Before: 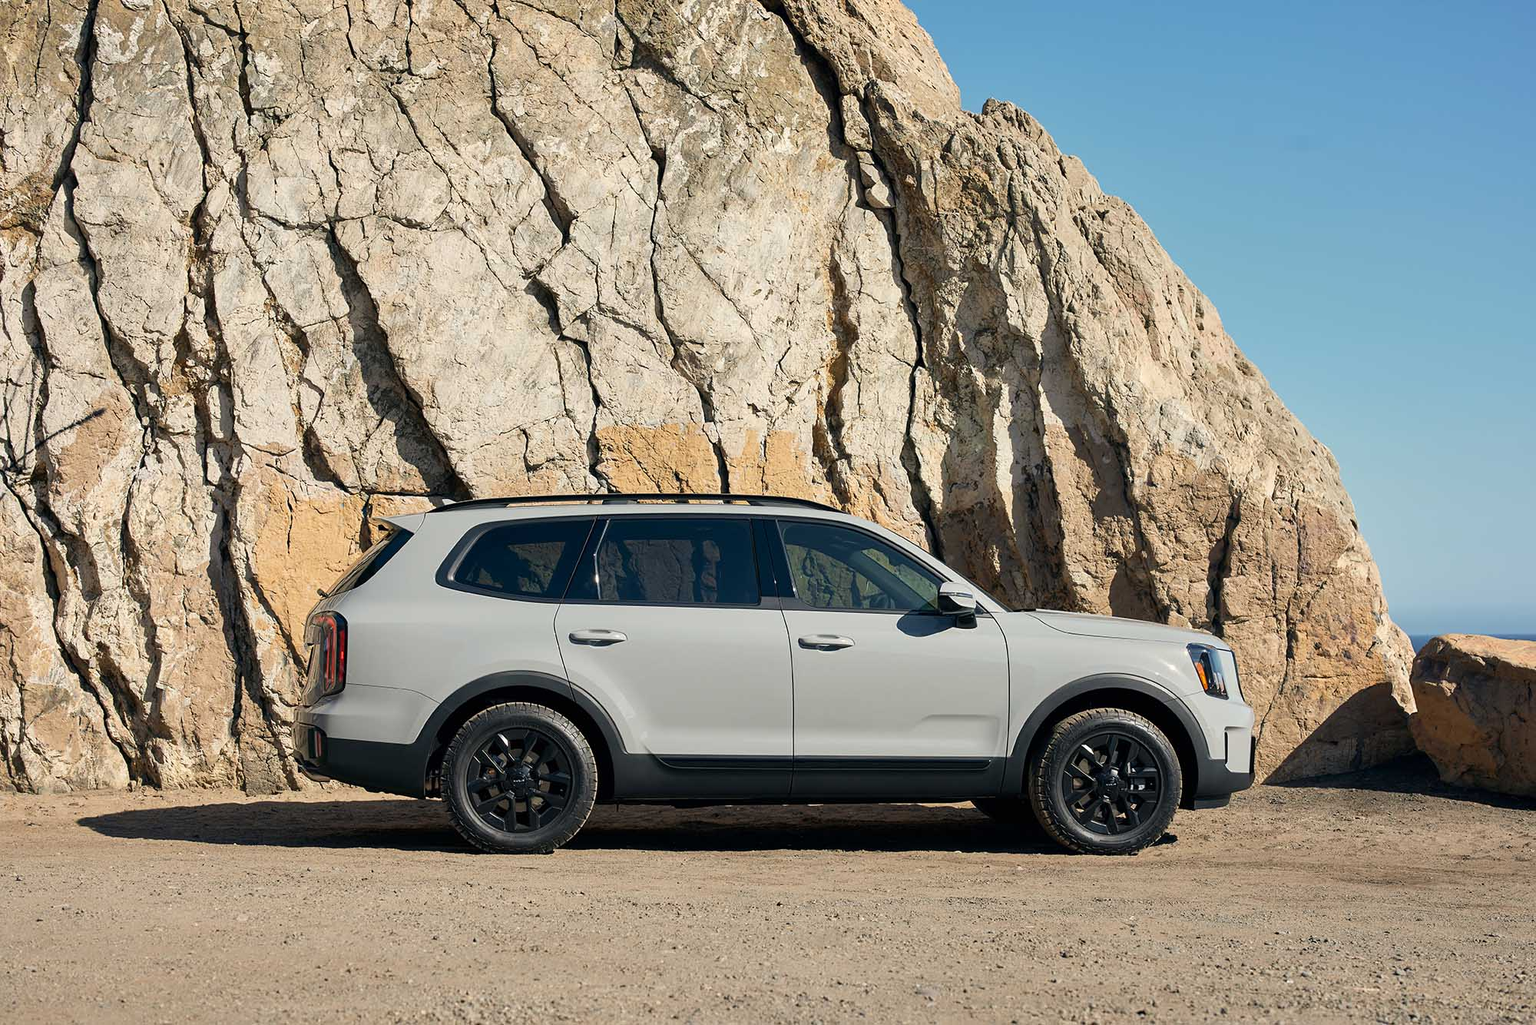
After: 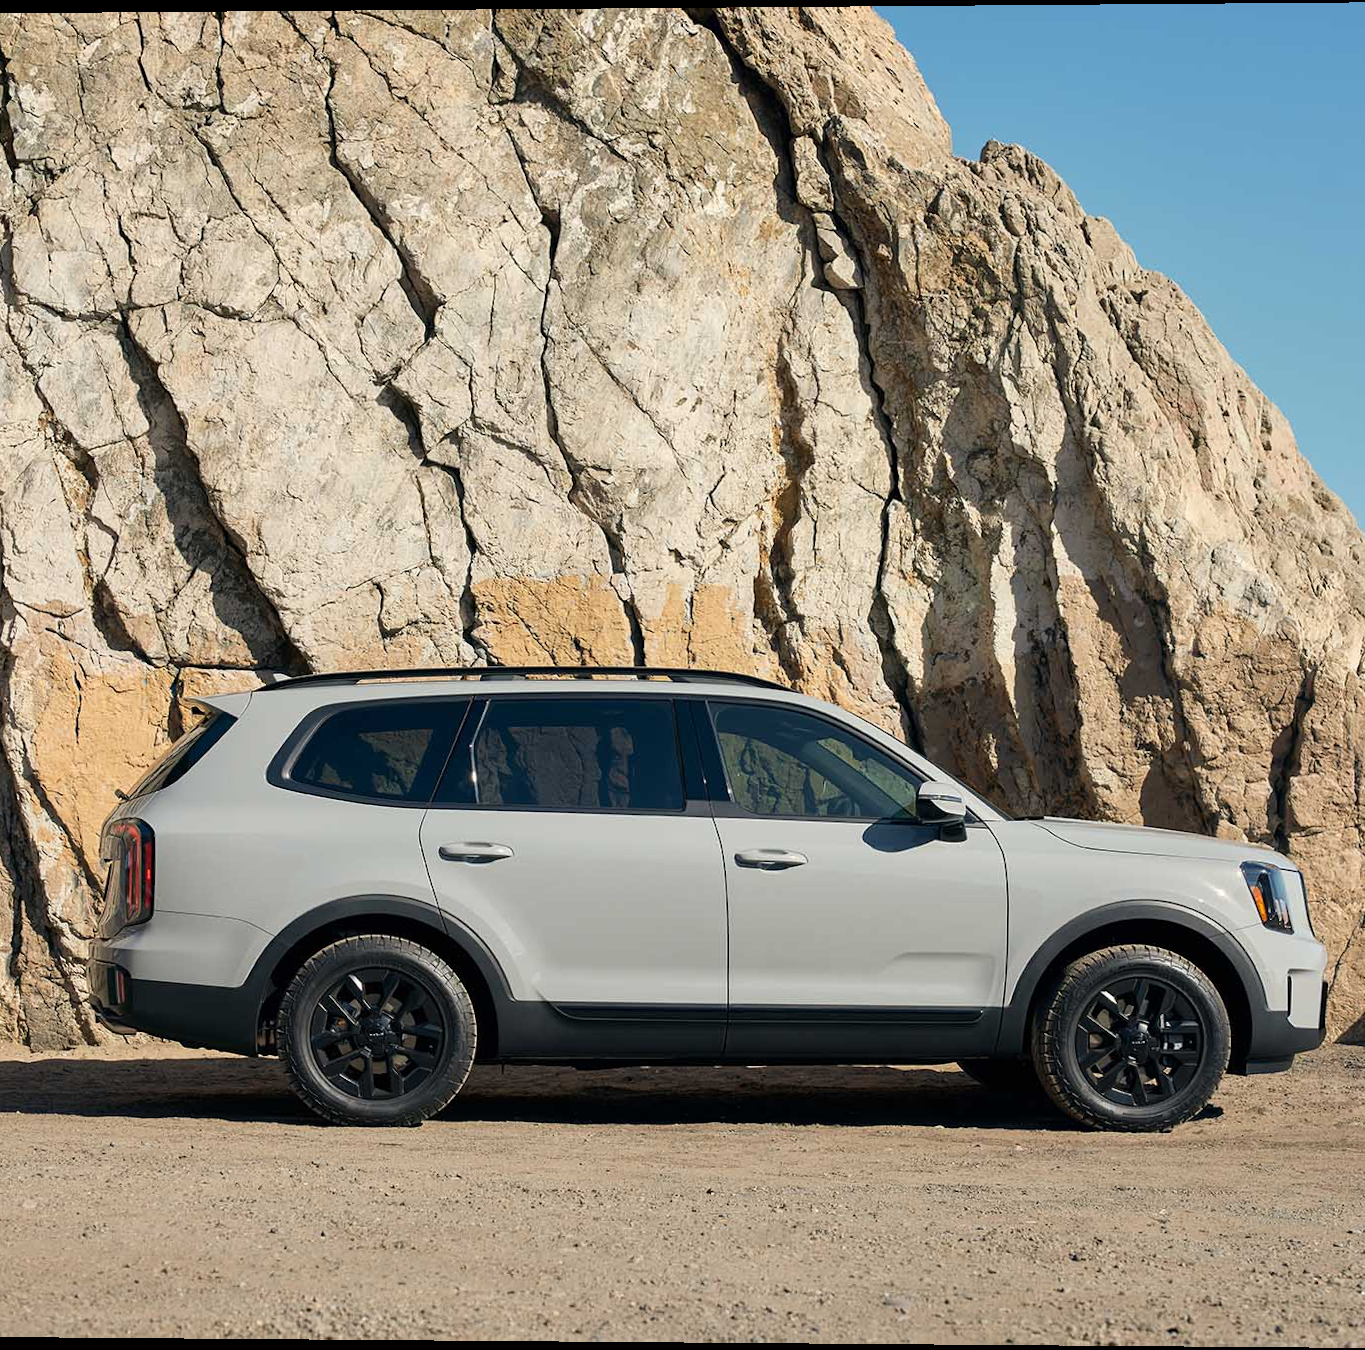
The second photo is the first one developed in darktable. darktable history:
crop and rotate: left 15.446%, right 17.836%
rotate and perspective: lens shift (vertical) 0.048, lens shift (horizontal) -0.024, automatic cropping off
